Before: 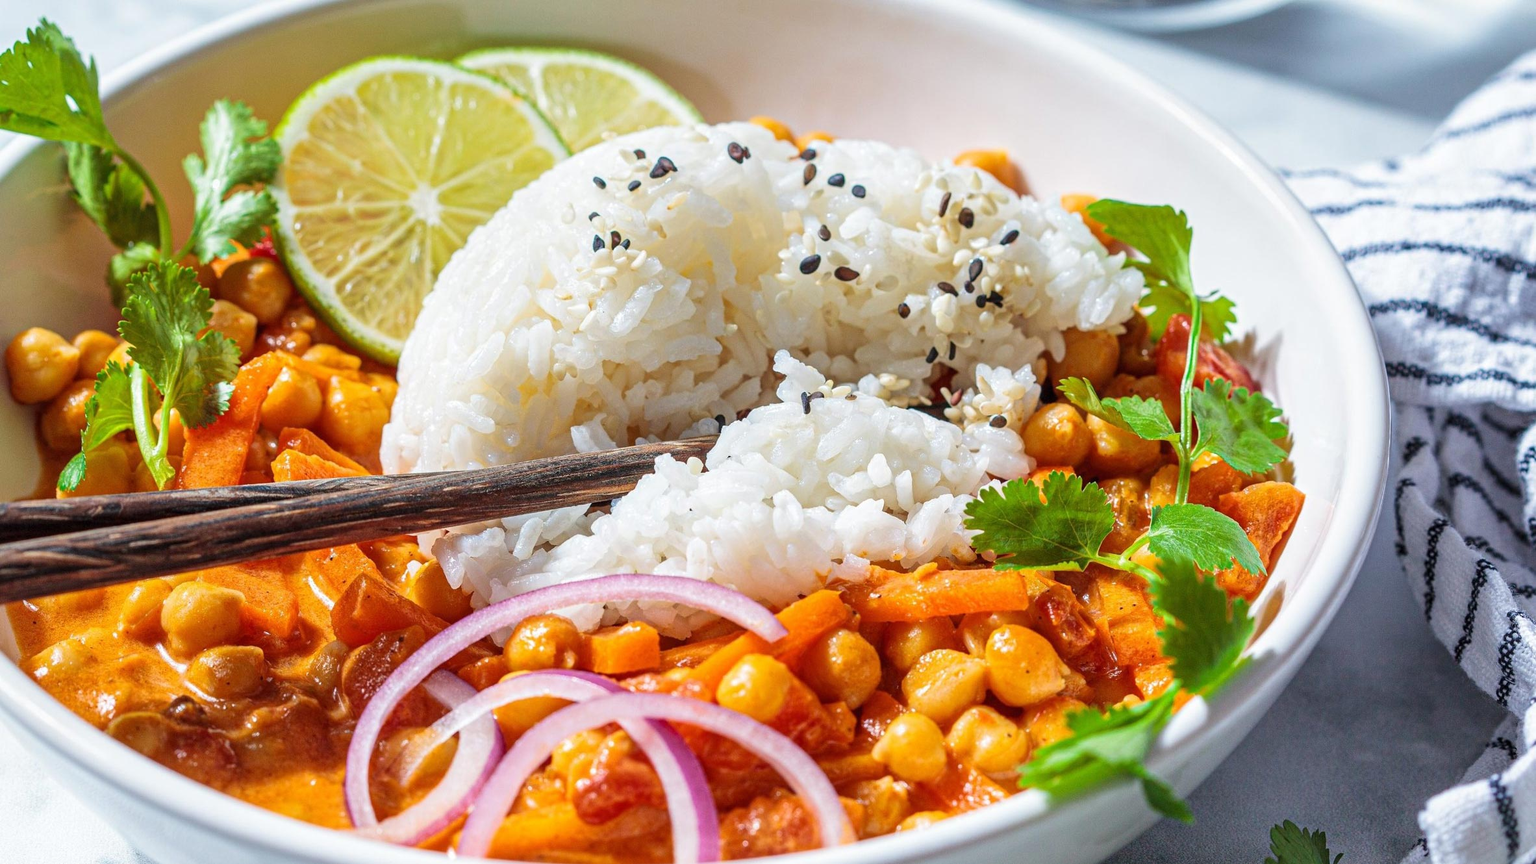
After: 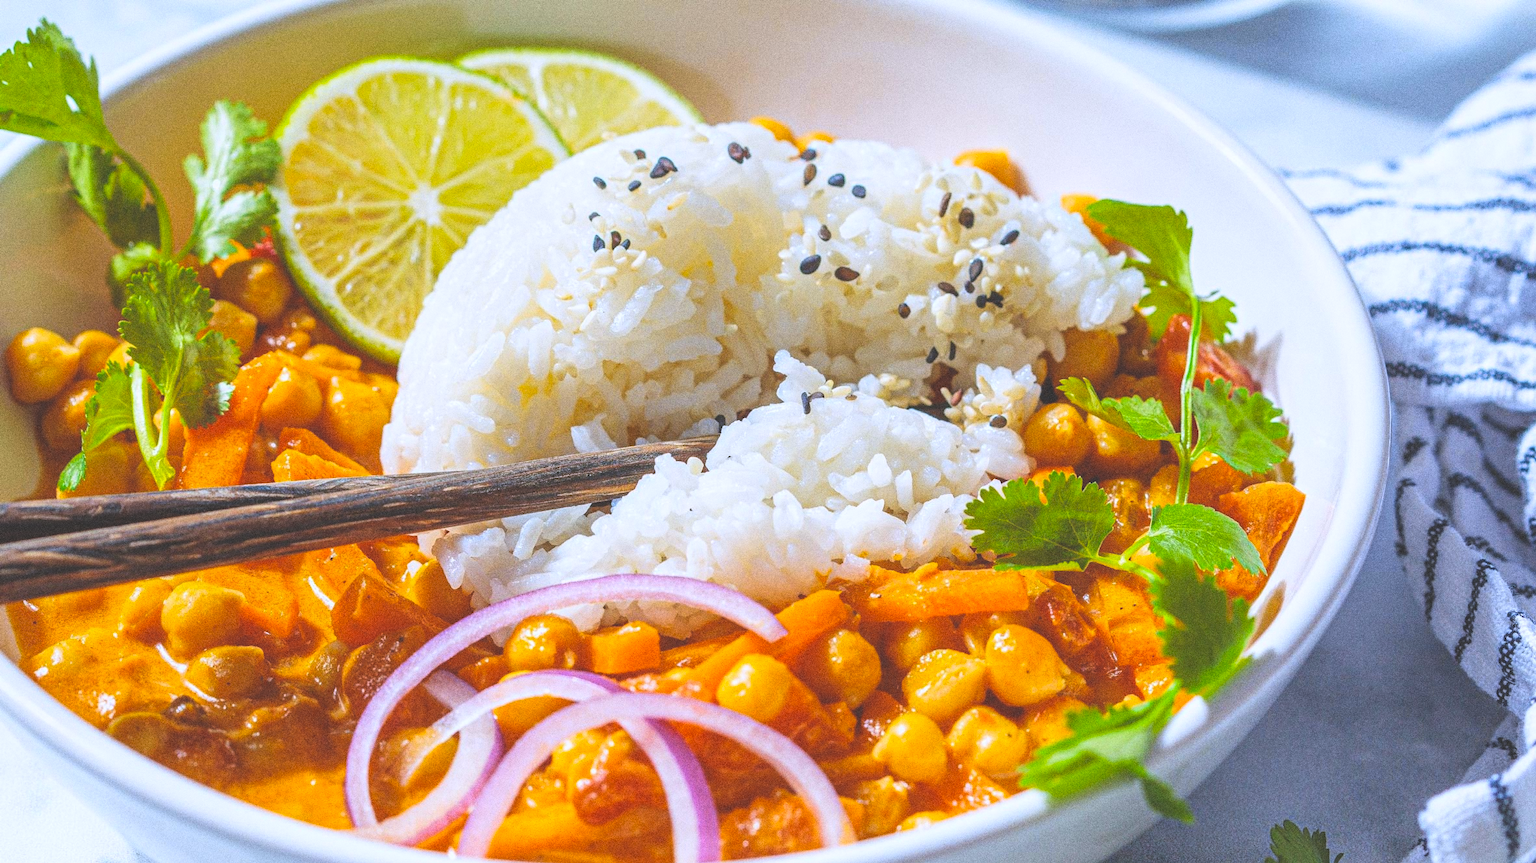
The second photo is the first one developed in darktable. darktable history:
grain: coarseness 0.09 ISO, strength 40%
contrast brightness saturation: brightness 0.09, saturation 0.19
exposure: black level correction -0.023, exposure -0.039 EV, compensate highlight preservation false
color contrast: green-magenta contrast 0.85, blue-yellow contrast 1.25, unbound 0
white balance: red 0.984, blue 1.059
